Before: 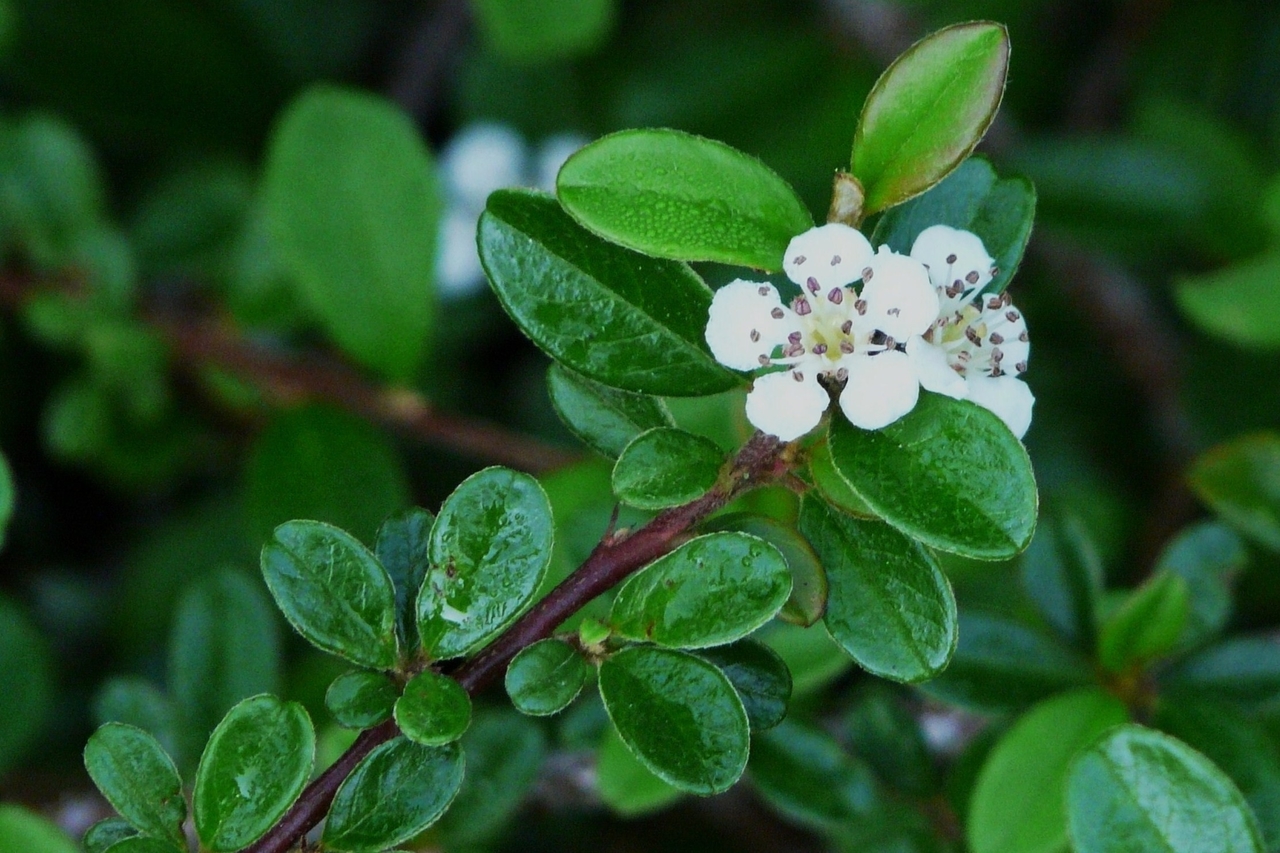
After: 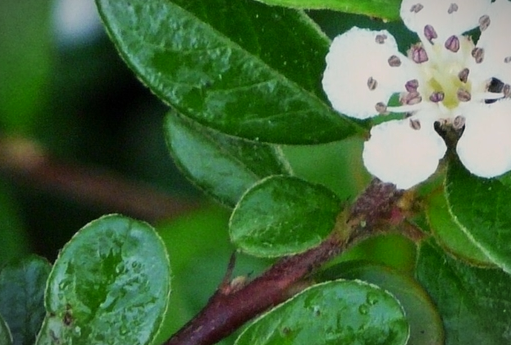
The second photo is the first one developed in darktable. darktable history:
vignetting: fall-off start 100.89%, width/height ratio 1.324, unbound false
crop: left 29.937%, top 29.609%, right 29.976%, bottom 29.882%
color correction: highlights a* 3.75, highlights b* 5.14
